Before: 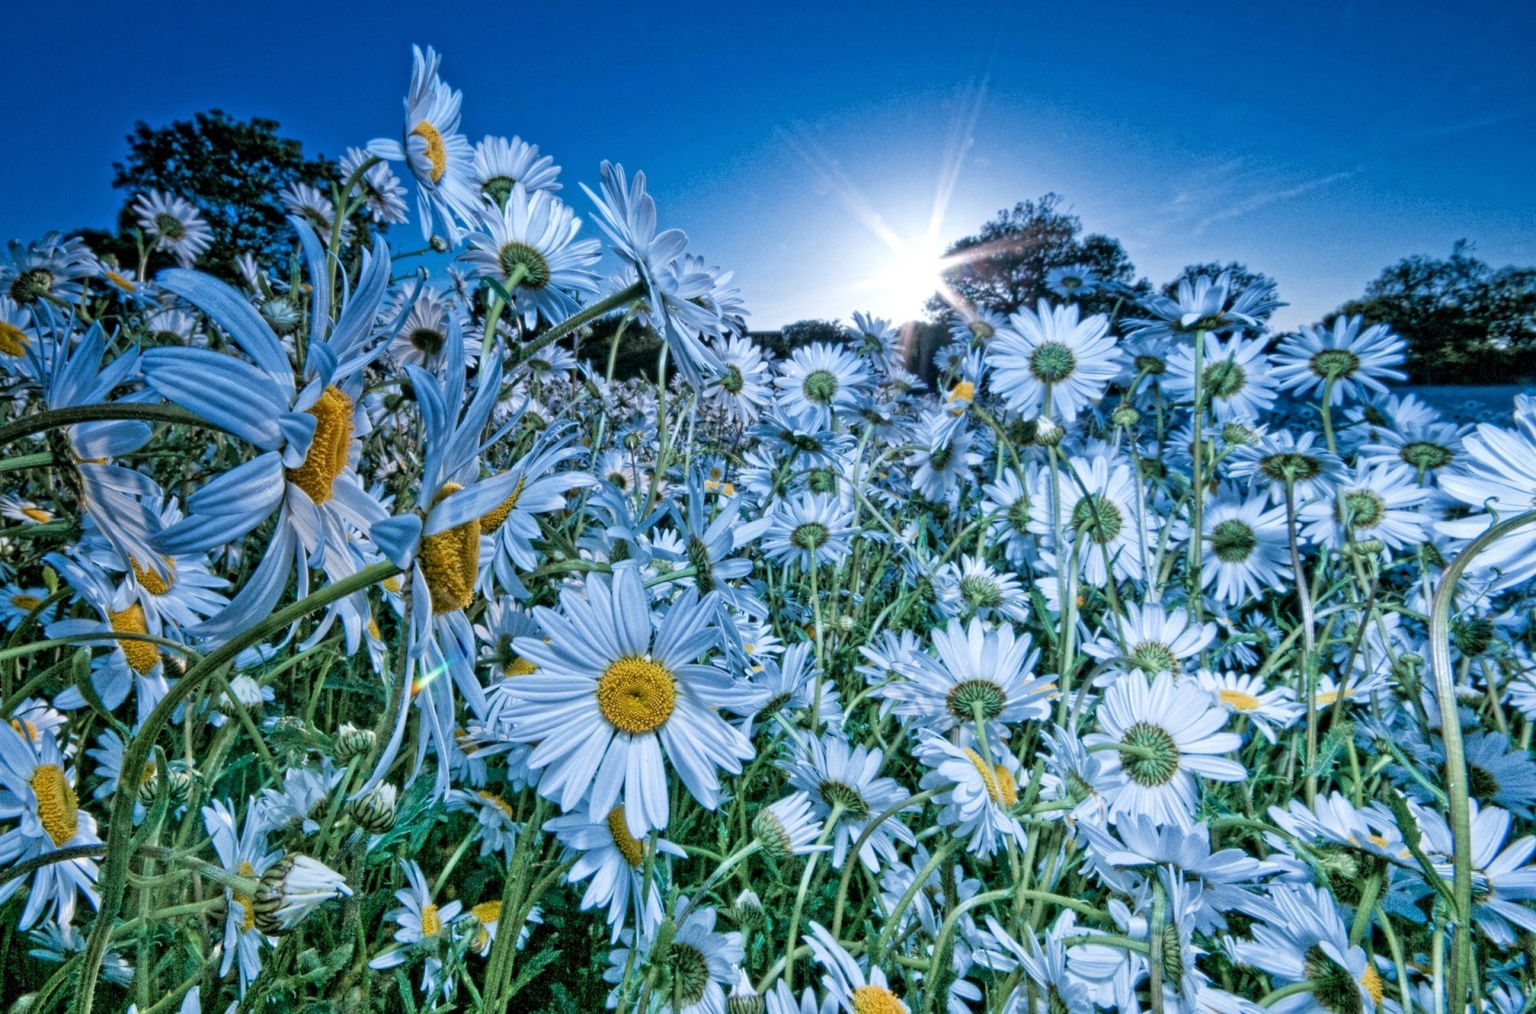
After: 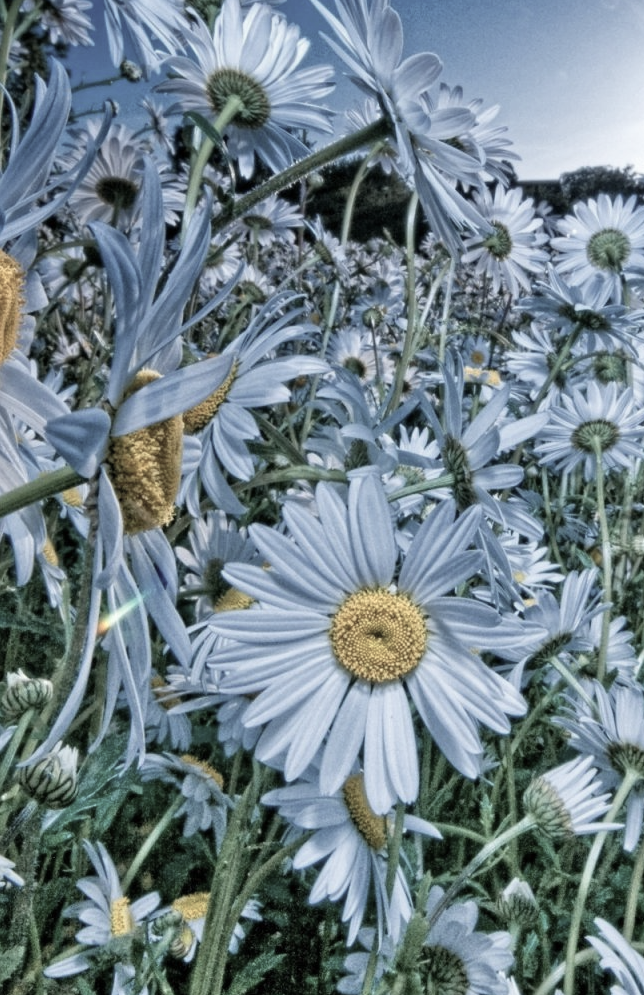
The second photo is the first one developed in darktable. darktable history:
color zones: curves: ch0 [(0, 0.6) (0.129, 0.585) (0.193, 0.596) (0.429, 0.5) (0.571, 0.5) (0.714, 0.5) (0.857, 0.5) (1, 0.6)]; ch1 [(0, 0.453) (0.112, 0.245) (0.213, 0.252) (0.429, 0.233) (0.571, 0.231) (0.683, 0.242) (0.857, 0.296) (1, 0.453)]
exposure: compensate highlight preservation false
crop and rotate: left 21.77%, top 18.528%, right 44.676%, bottom 2.997%
